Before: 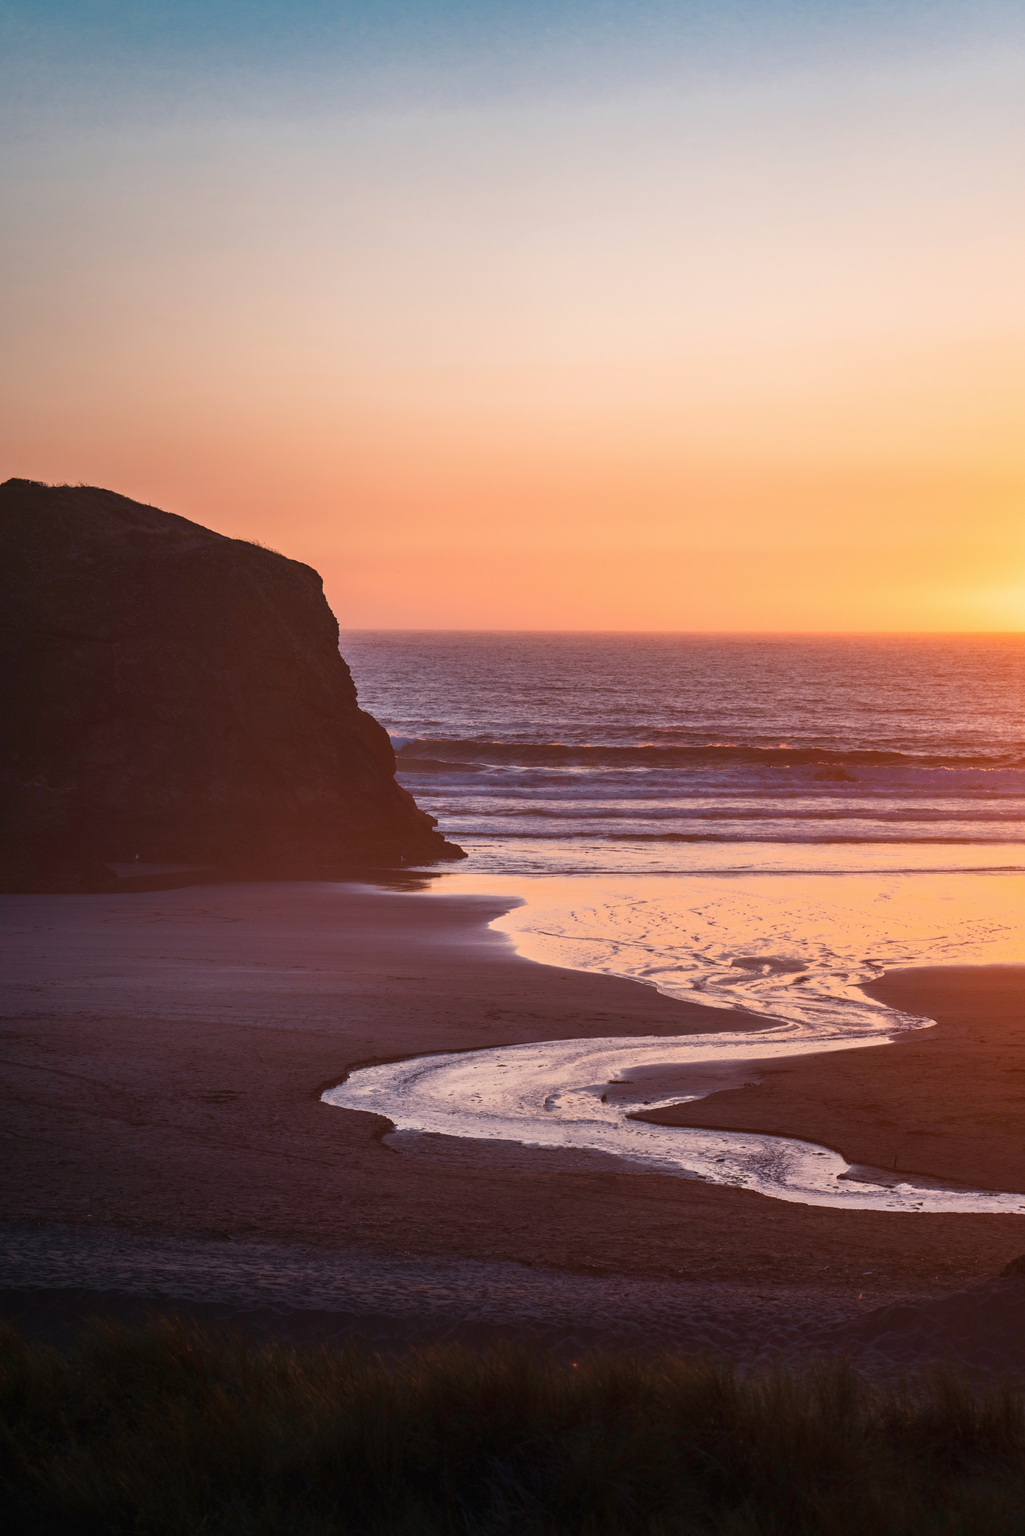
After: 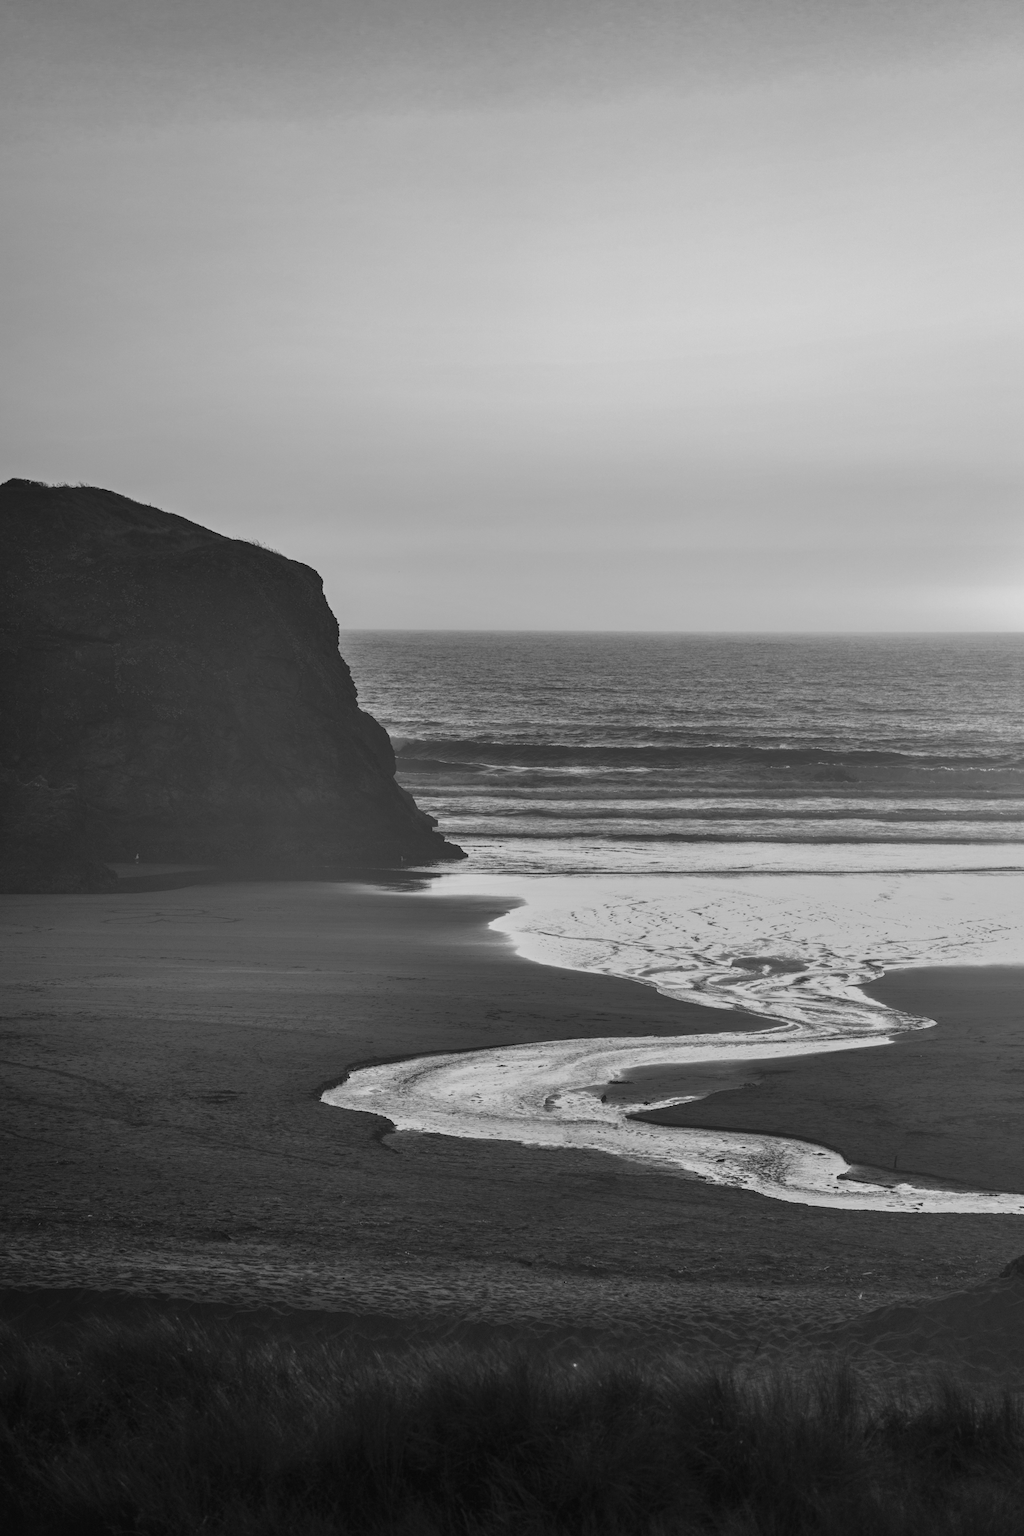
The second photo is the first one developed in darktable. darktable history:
monochrome: on, module defaults
shadows and highlights: soften with gaussian
